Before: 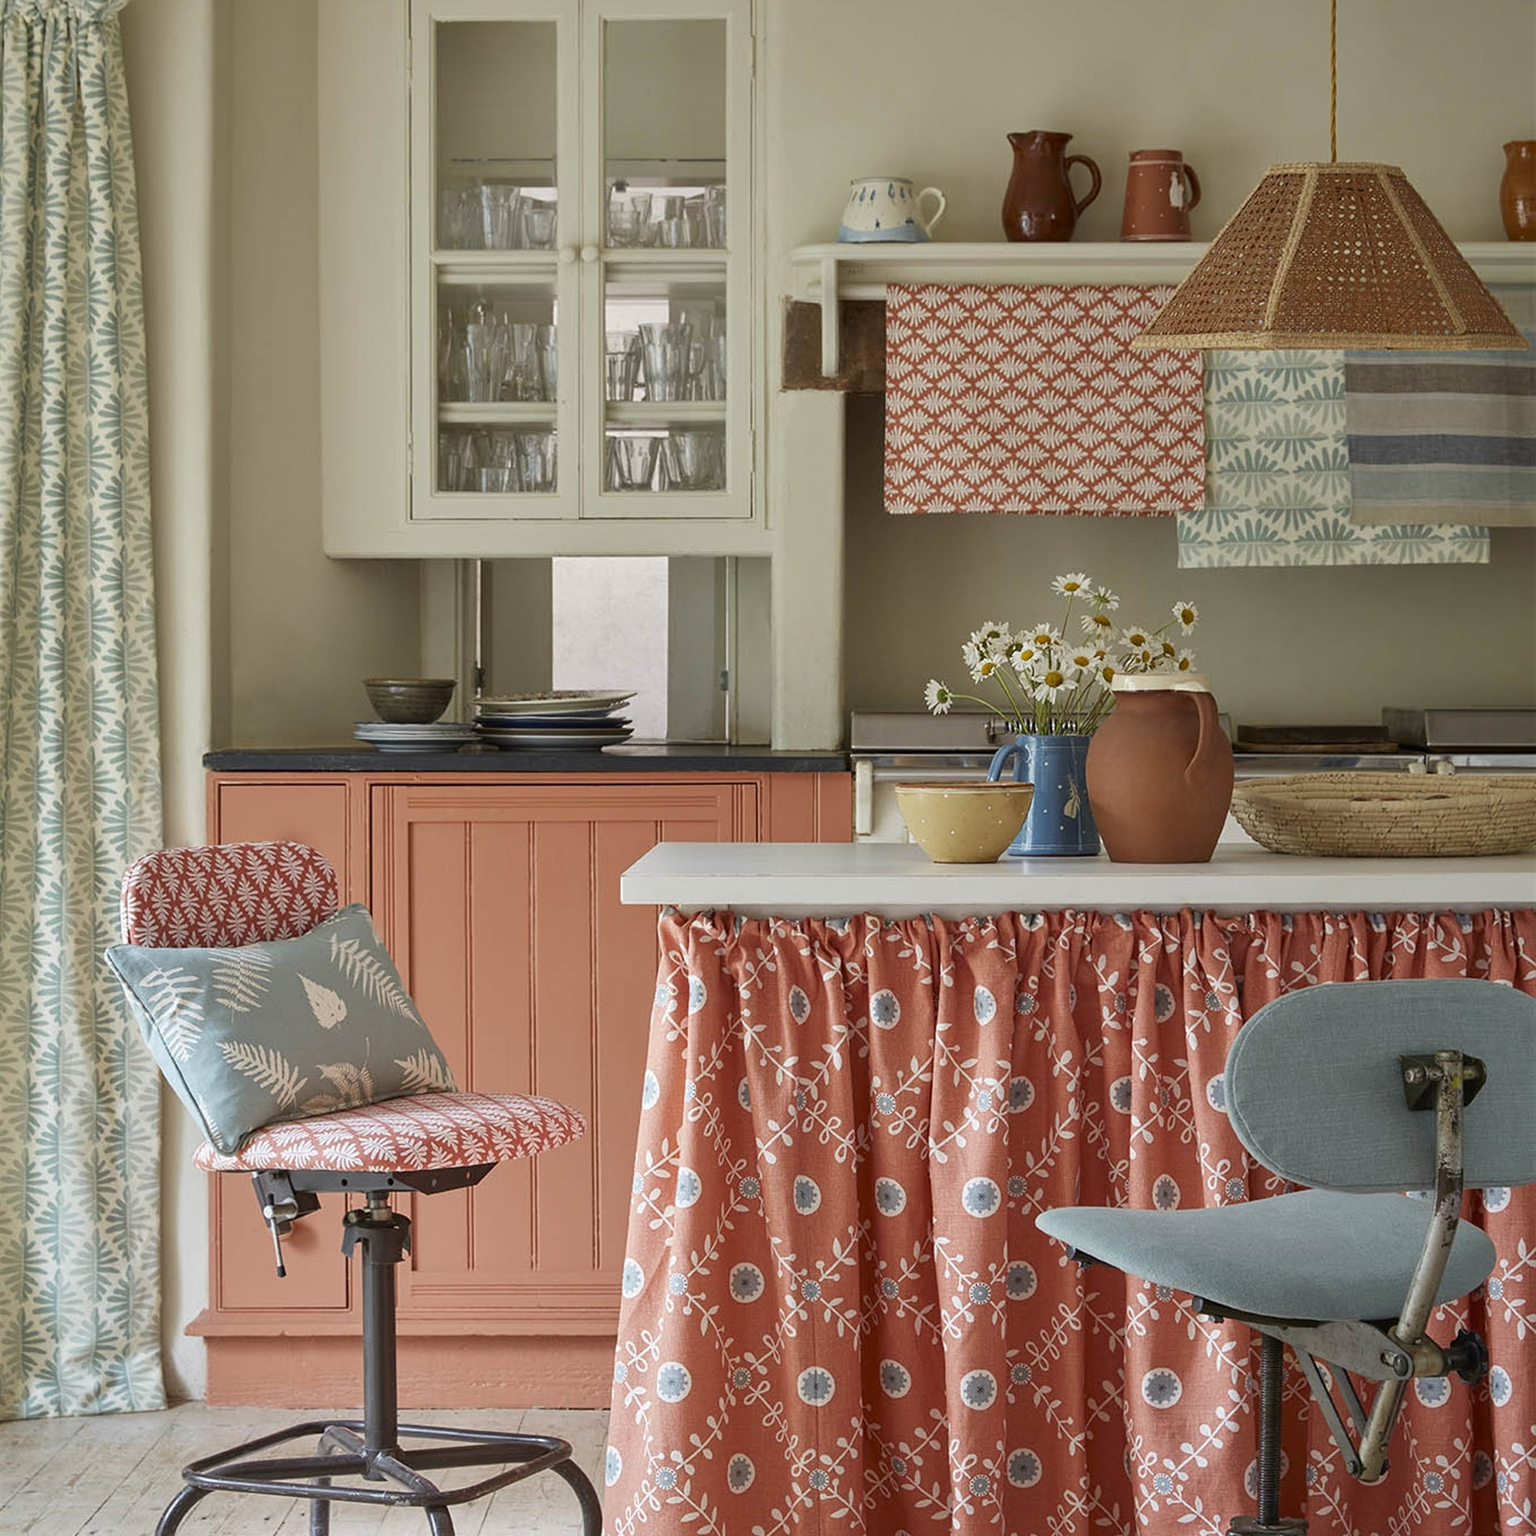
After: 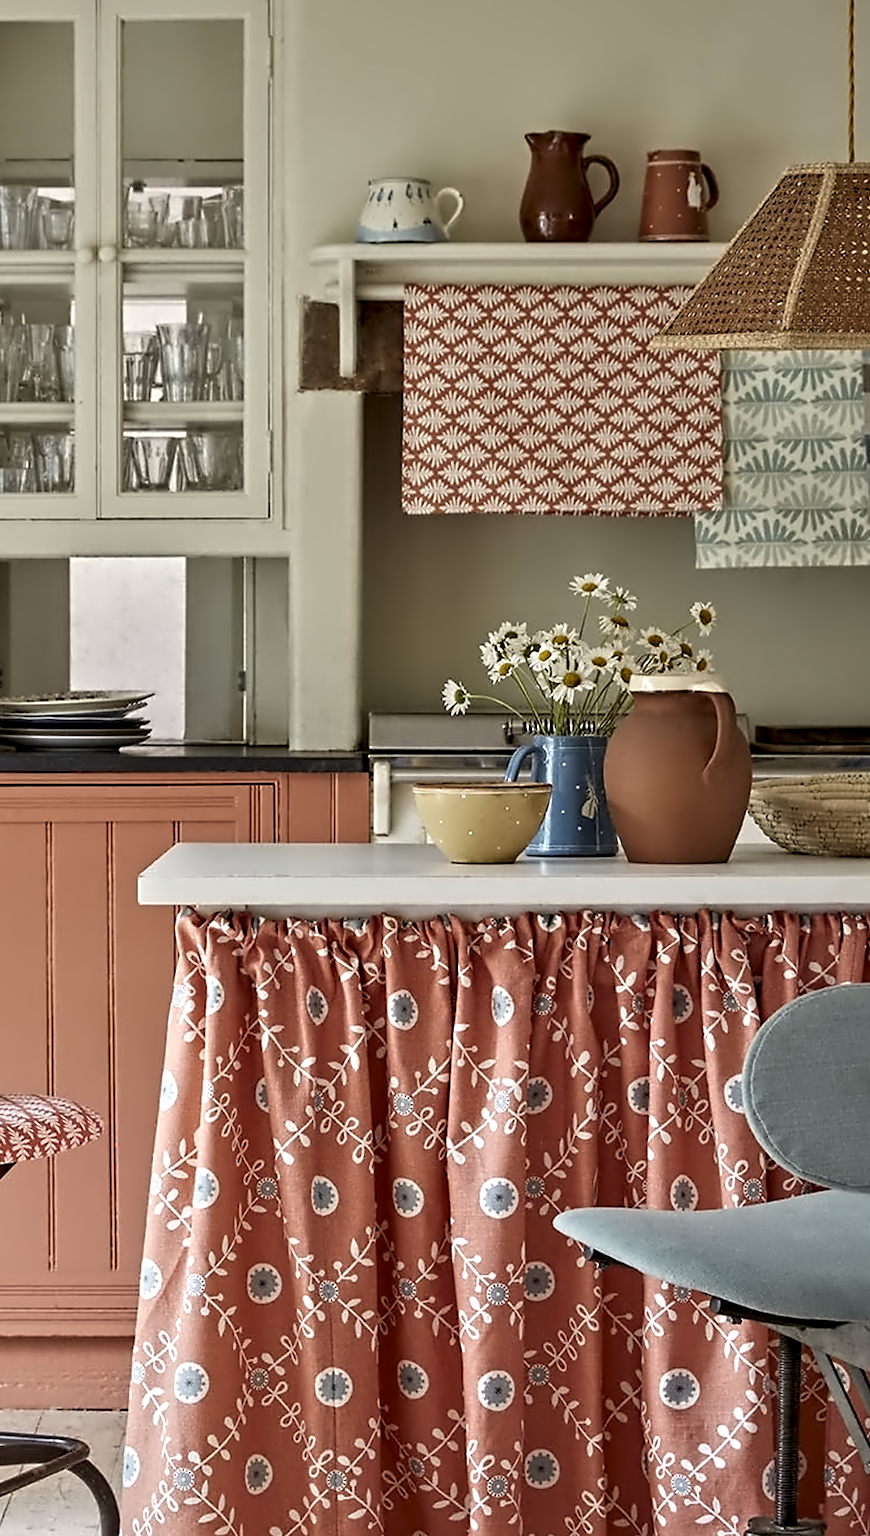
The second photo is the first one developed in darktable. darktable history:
contrast equalizer: octaves 7, y [[0.5, 0.542, 0.583, 0.625, 0.667, 0.708], [0.5 ×6], [0.5 ×6], [0, 0.033, 0.067, 0.1, 0.133, 0.167], [0, 0.05, 0.1, 0.15, 0.2, 0.25]]
local contrast: highlights 100%, shadows 100%, detail 120%, midtone range 0.2
crop: left 31.458%, top 0%, right 11.876%
